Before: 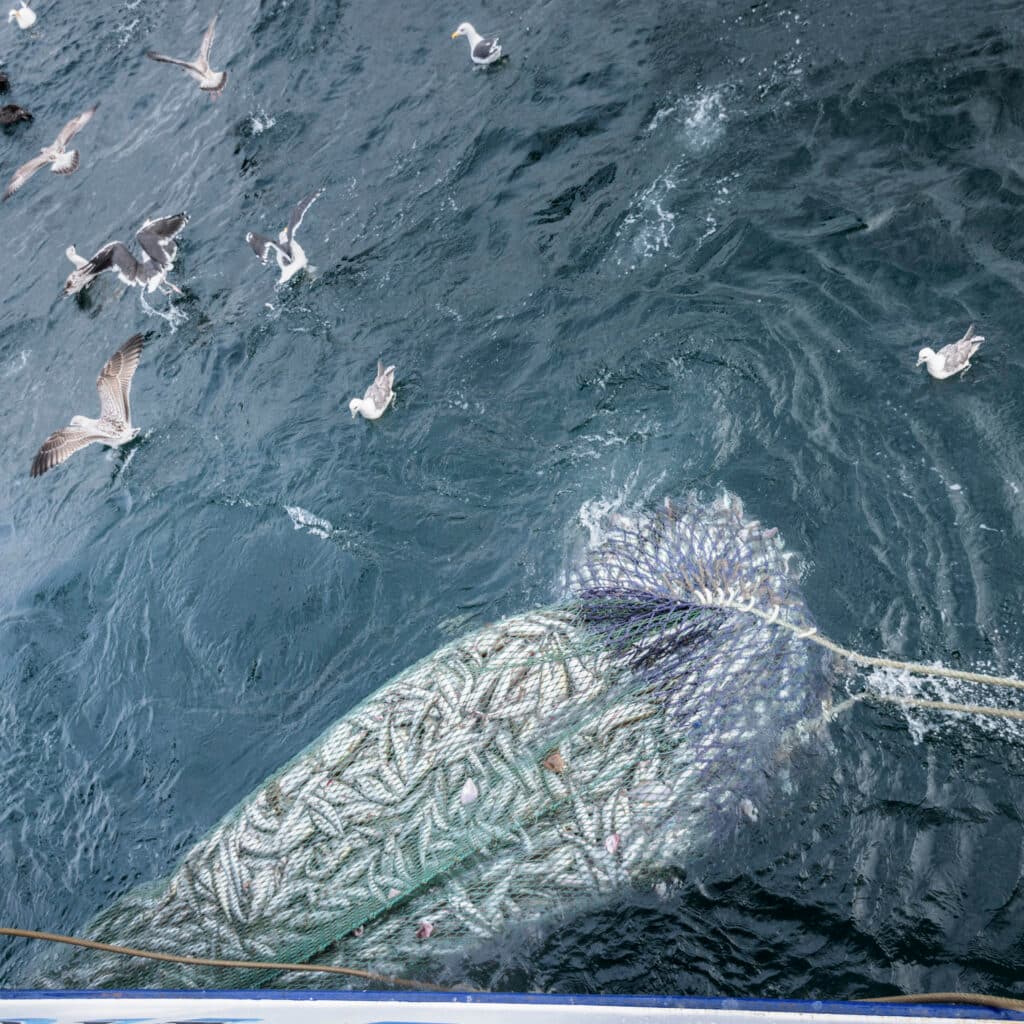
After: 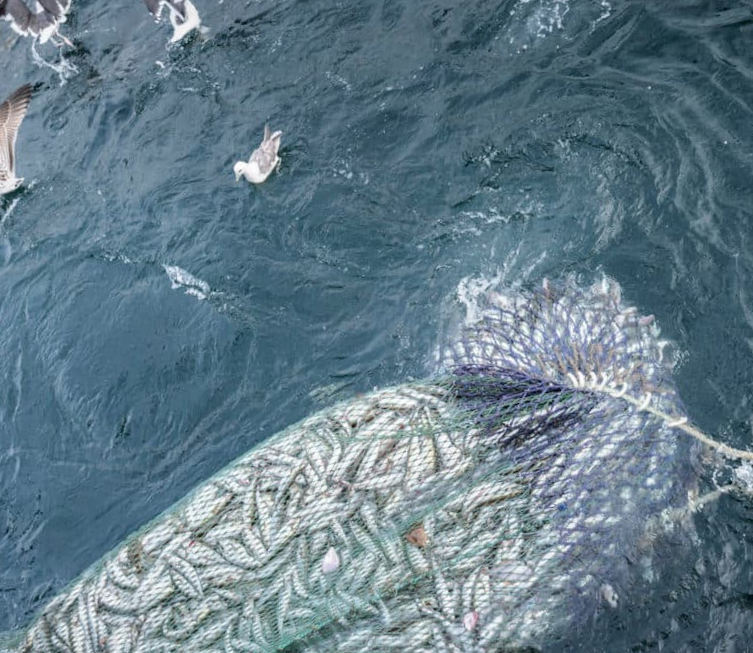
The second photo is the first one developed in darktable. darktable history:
exposure: compensate exposure bias true, compensate highlight preservation false
crop and rotate: angle -3.37°, left 9.79%, top 20.73%, right 12.42%, bottom 11.82%
